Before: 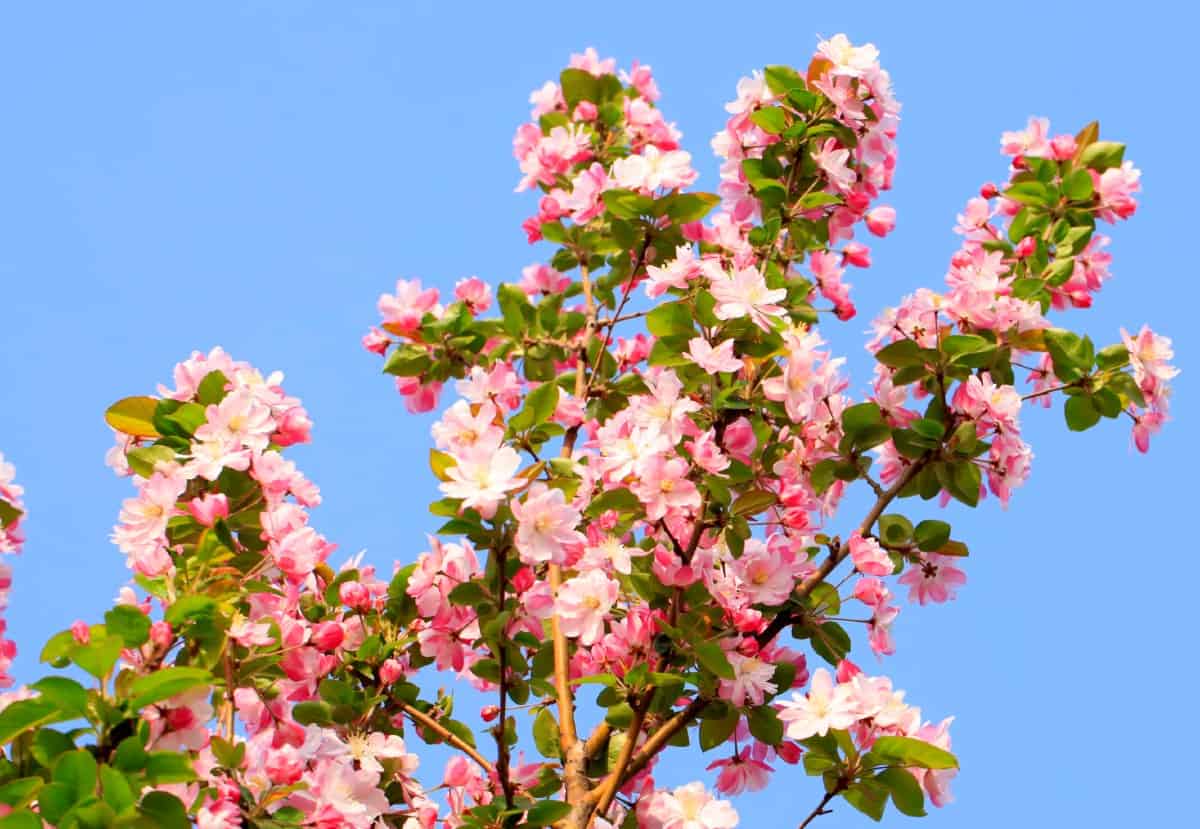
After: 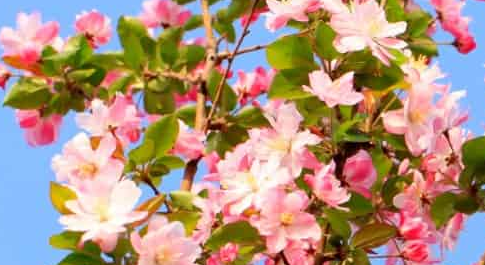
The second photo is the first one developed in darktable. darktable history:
crop: left 31.702%, top 32.308%, right 27.827%, bottom 35.657%
